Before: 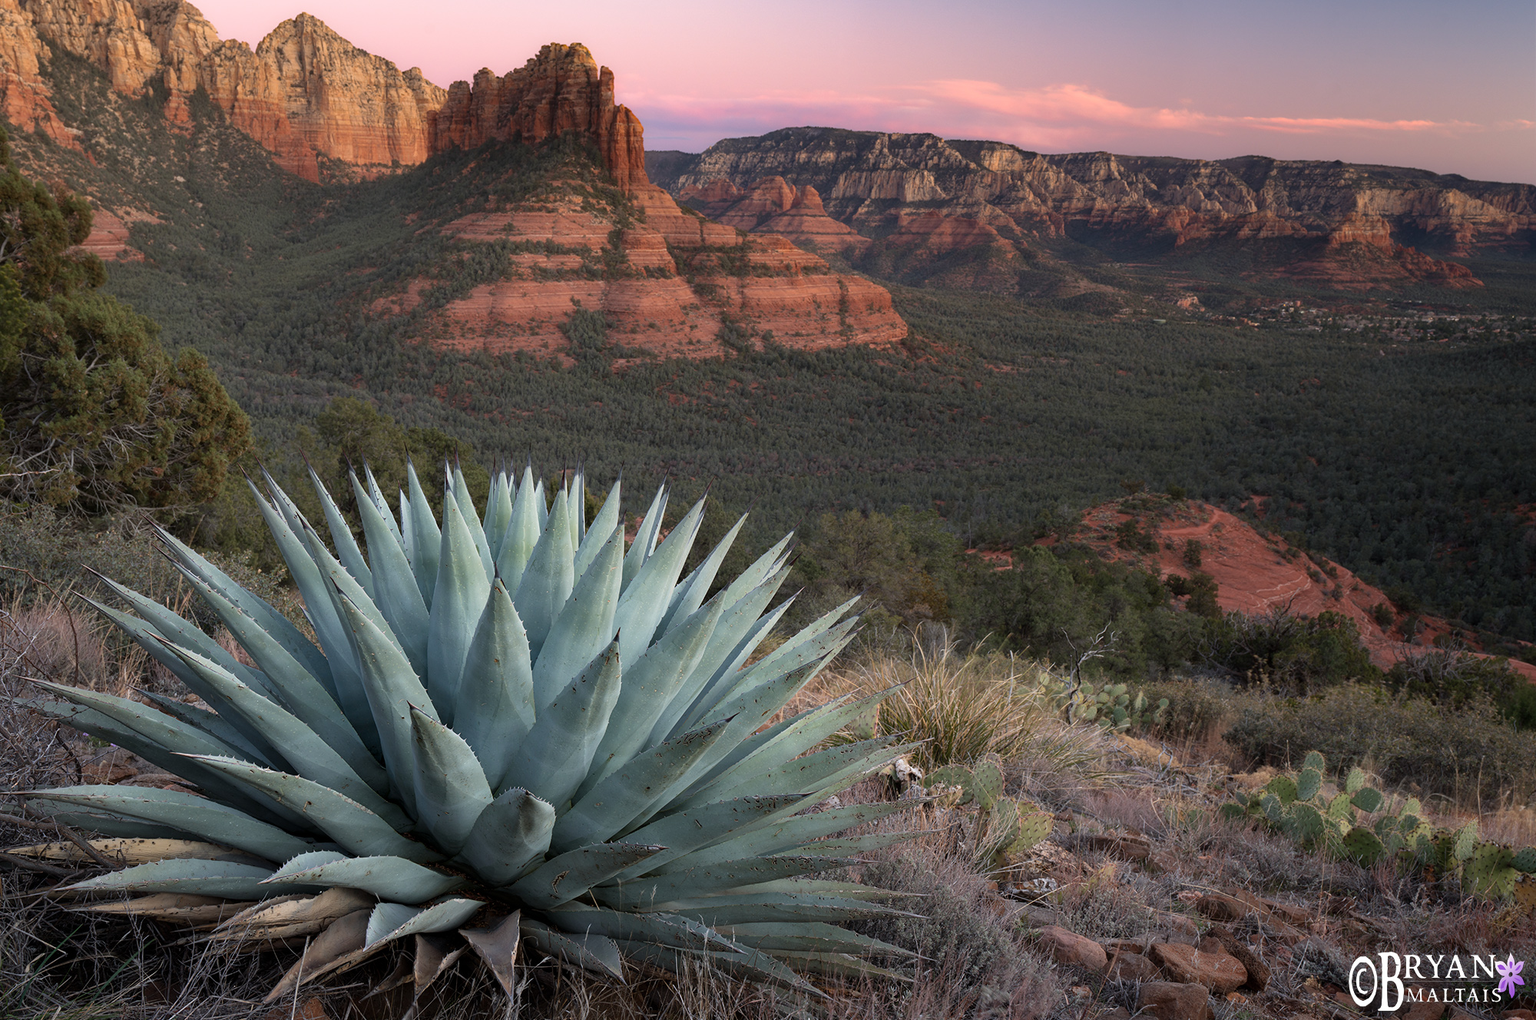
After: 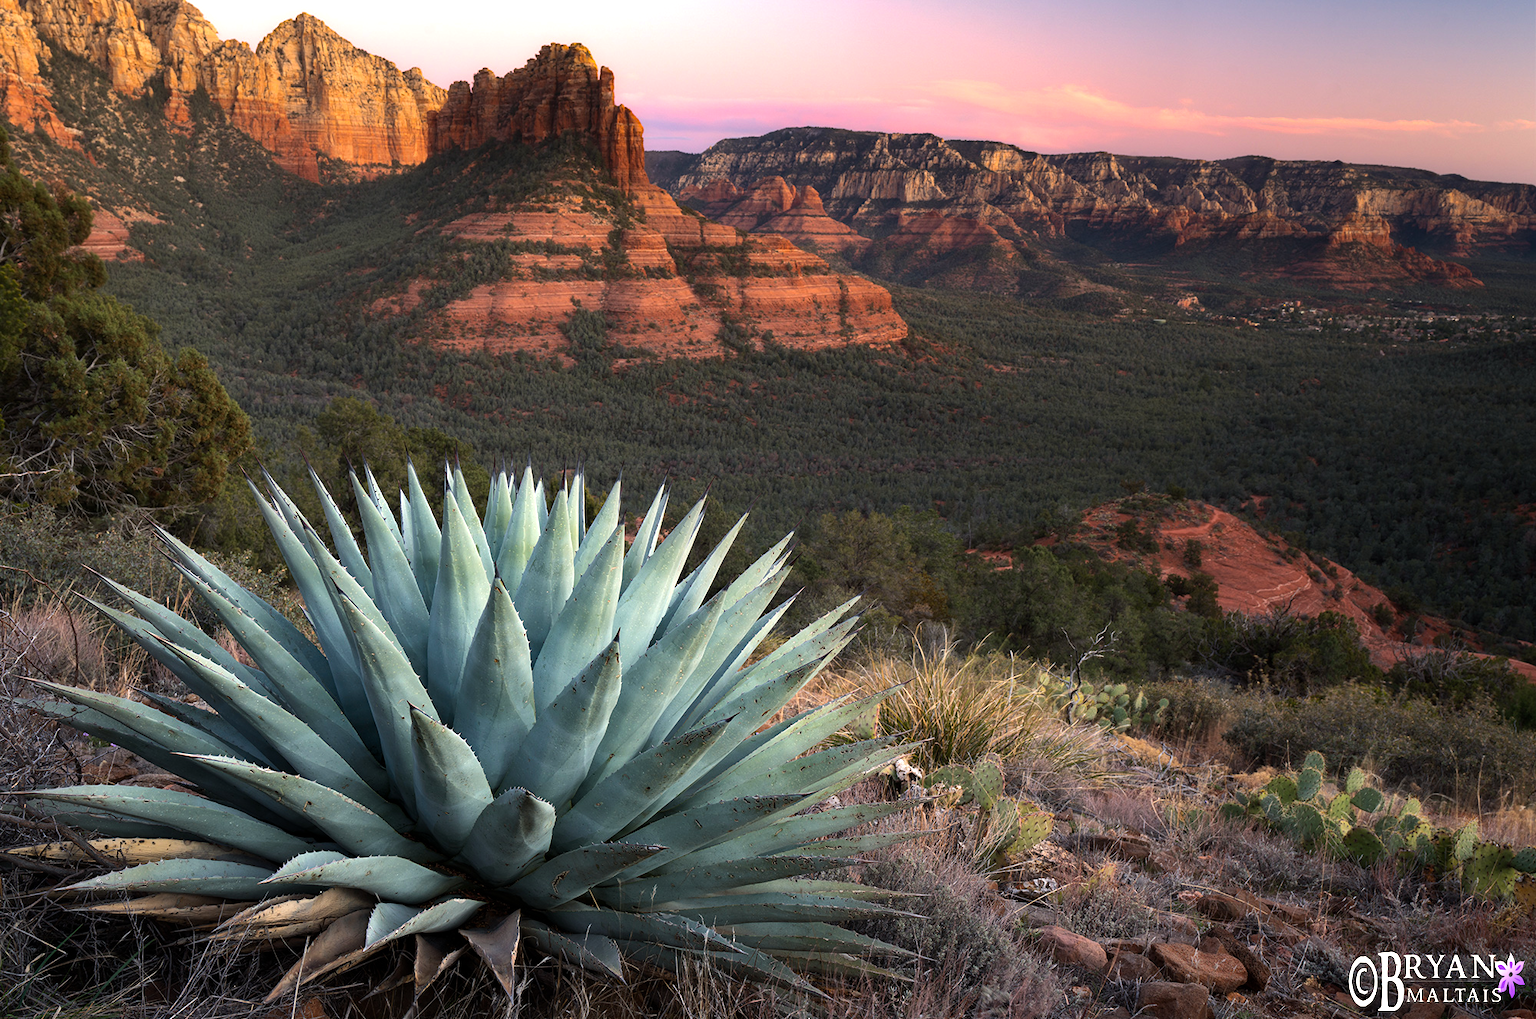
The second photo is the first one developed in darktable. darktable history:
color balance rgb: highlights gain › chroma 2.221%, highlights gain › hue 74.68°, linear chroma grading › global chroma 15.298%, perceptual saturation grading › global saturation 0.562%, perceptual brilliance grading › highlights 20.127%, perceptual brilliance grading › mid-tones 20.789%, perceptual brilliance grading › shadows -19.844%, global vibrance 20%
